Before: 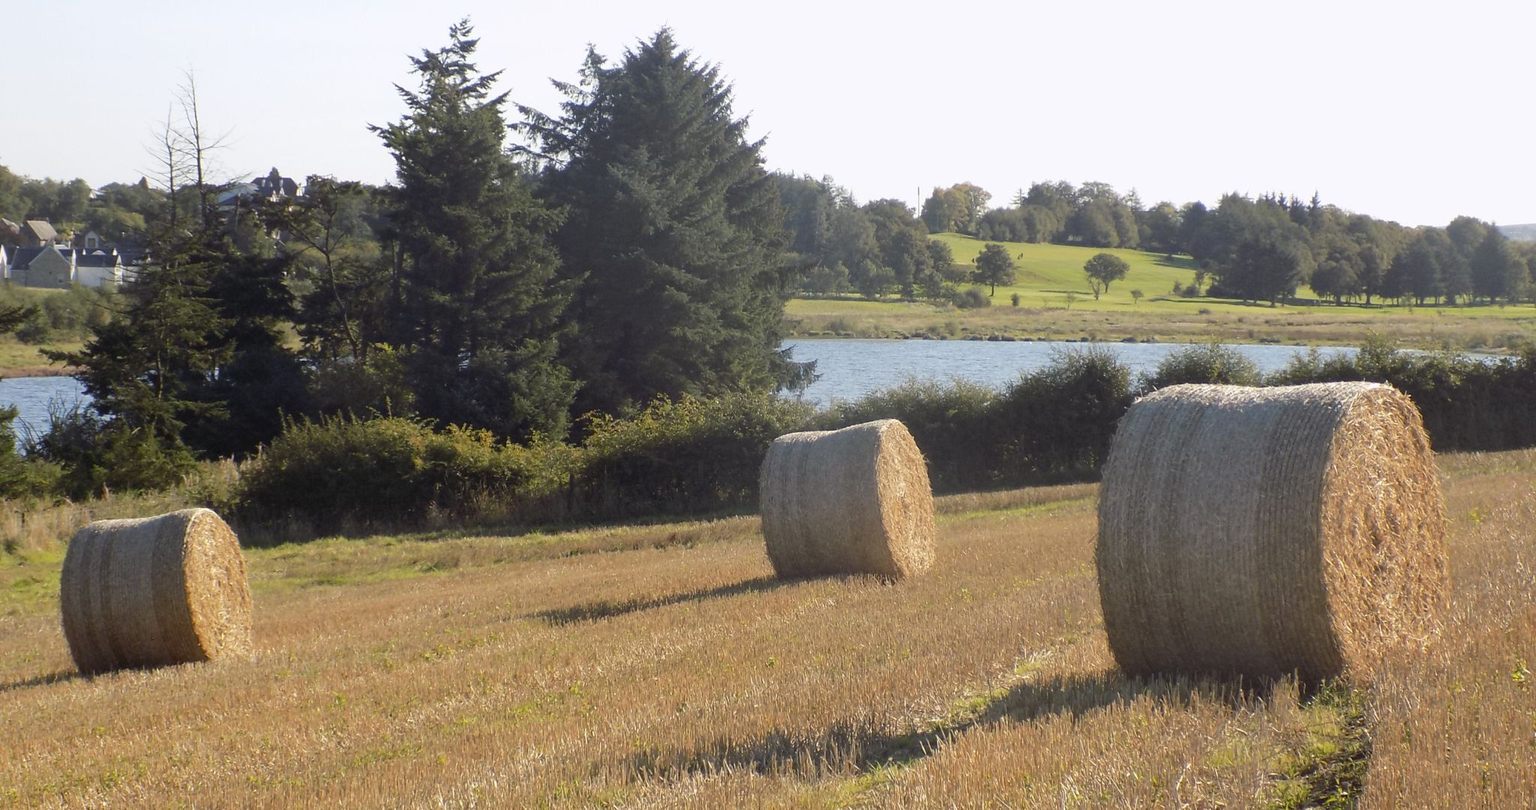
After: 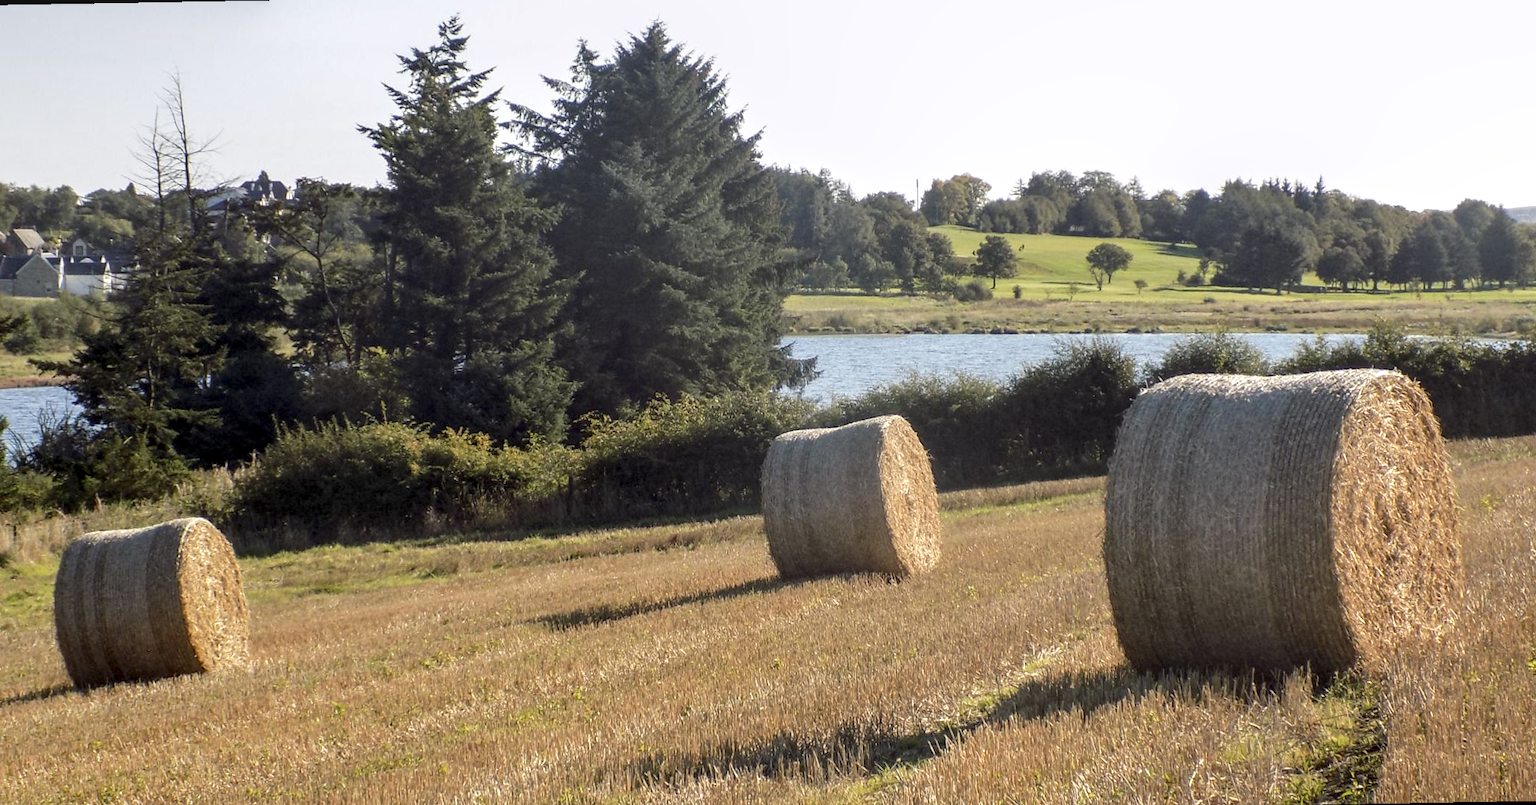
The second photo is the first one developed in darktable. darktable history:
local contrast: detail 150%
rotate and perspective: rotation -1°, crop left 0.011, crop right 0.989, crop top 0.025, crop bottom 0.975
